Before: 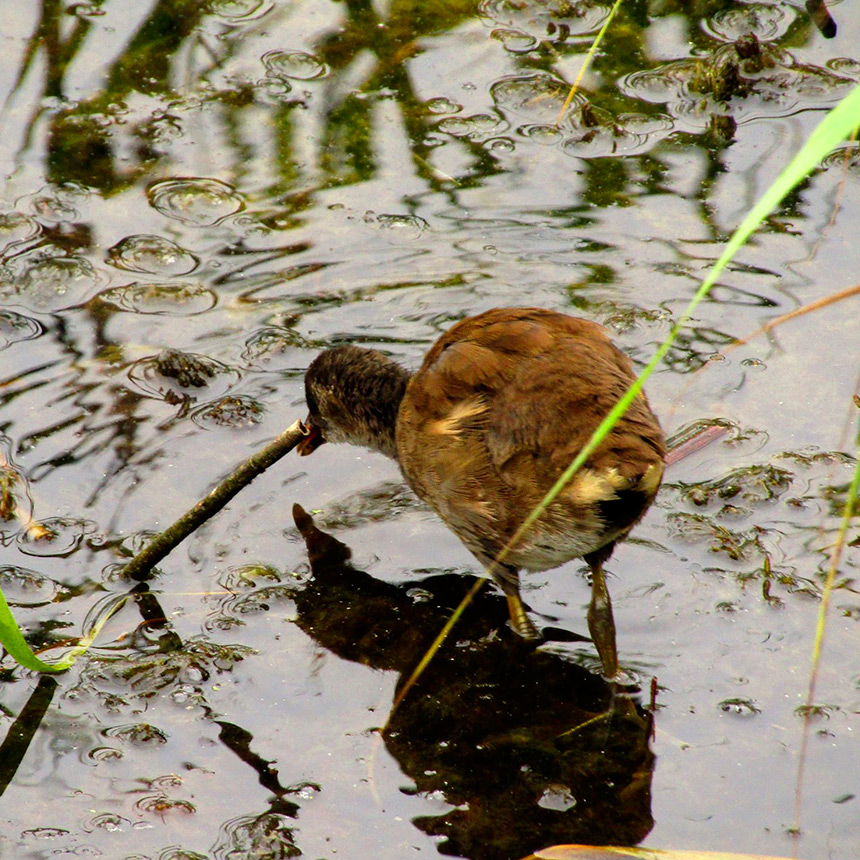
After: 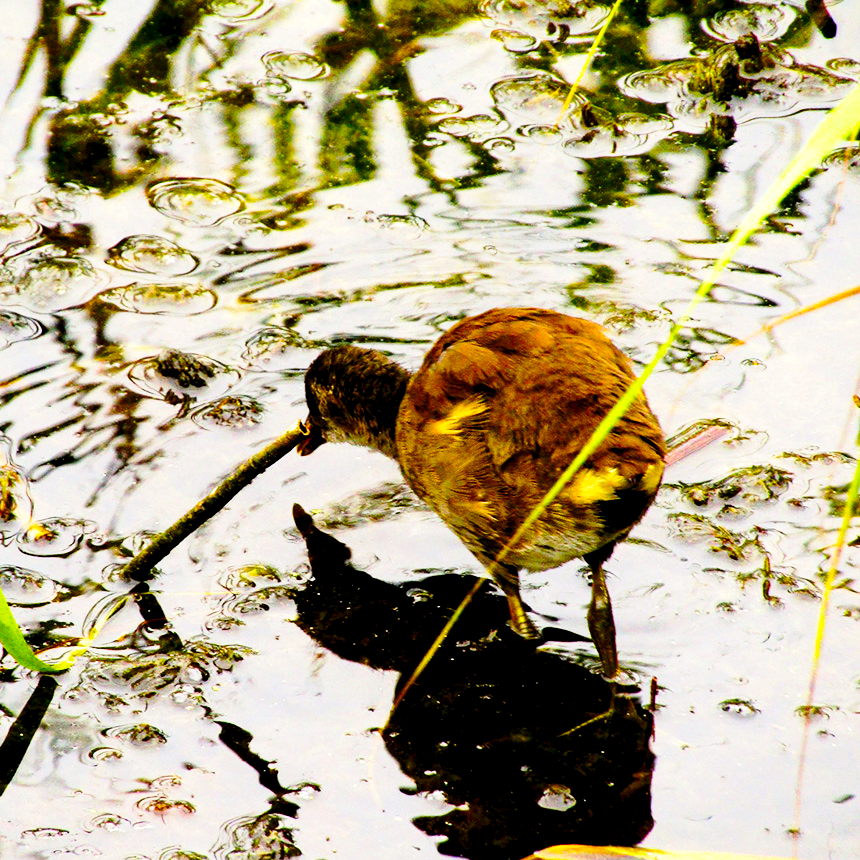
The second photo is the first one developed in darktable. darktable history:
base curve: curves: ch0 [(0, 0) (0.028, 0.03) (0.121, 0.232) (0.46, 0.748) (0.859, 0.968) (1, 1)], preserve colors none
color balance rgb: global offset › luminance -0.897%, linear chroma grading › global chroma 18.739%, perceptual saturation grading › global saturation 25.086%, perceptual brilliance grading › highlights 13.32%, perceptual brilliance grading › mid-tones 8.389%, perceptual brilliance grading › shadows -16.698%
